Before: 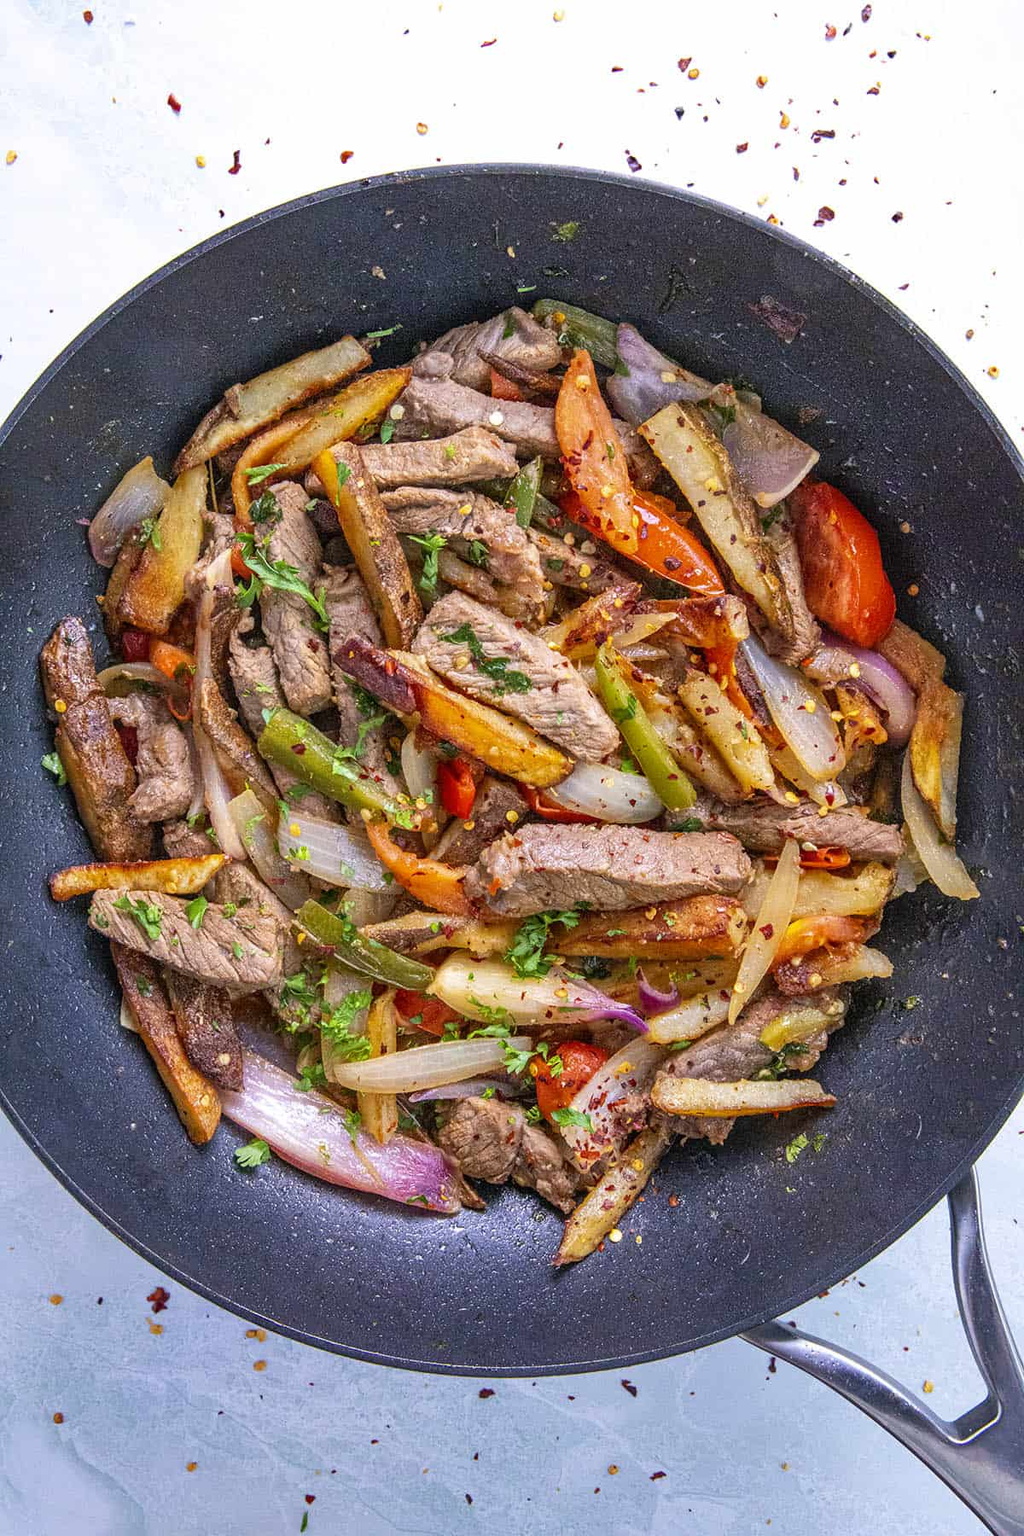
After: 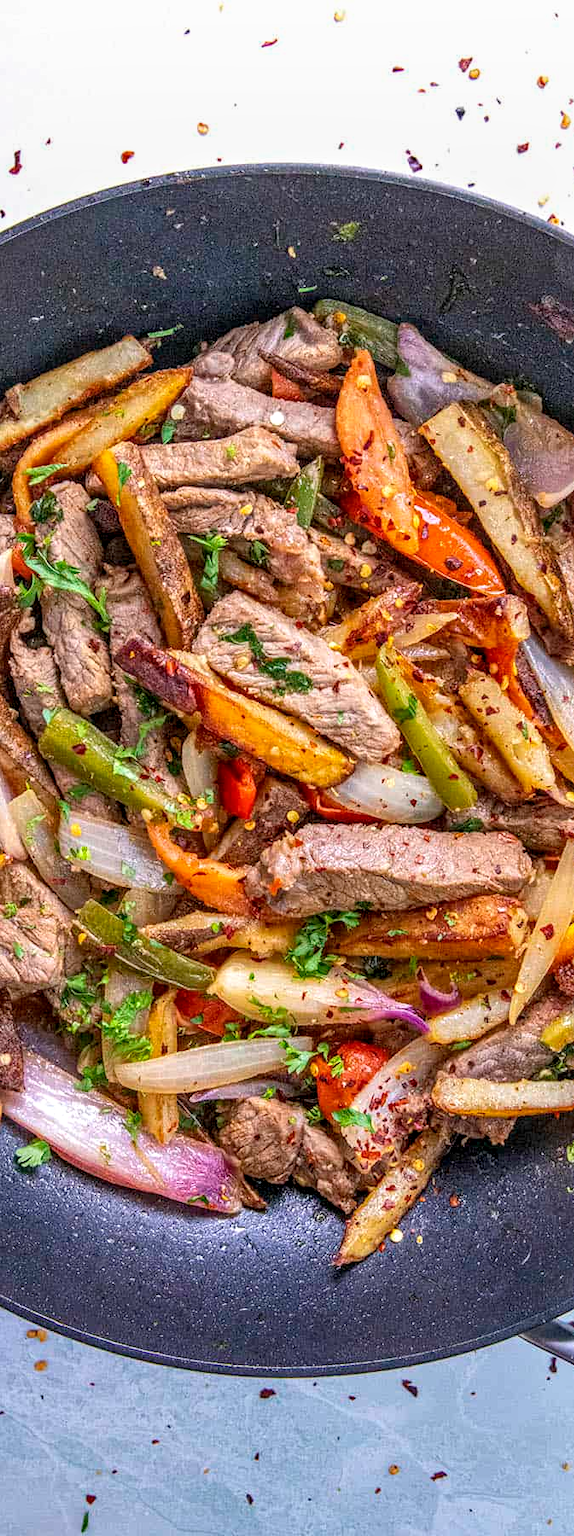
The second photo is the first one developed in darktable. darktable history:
crop: left 21.443%, right 22.426%
local contrast: detail 130%
